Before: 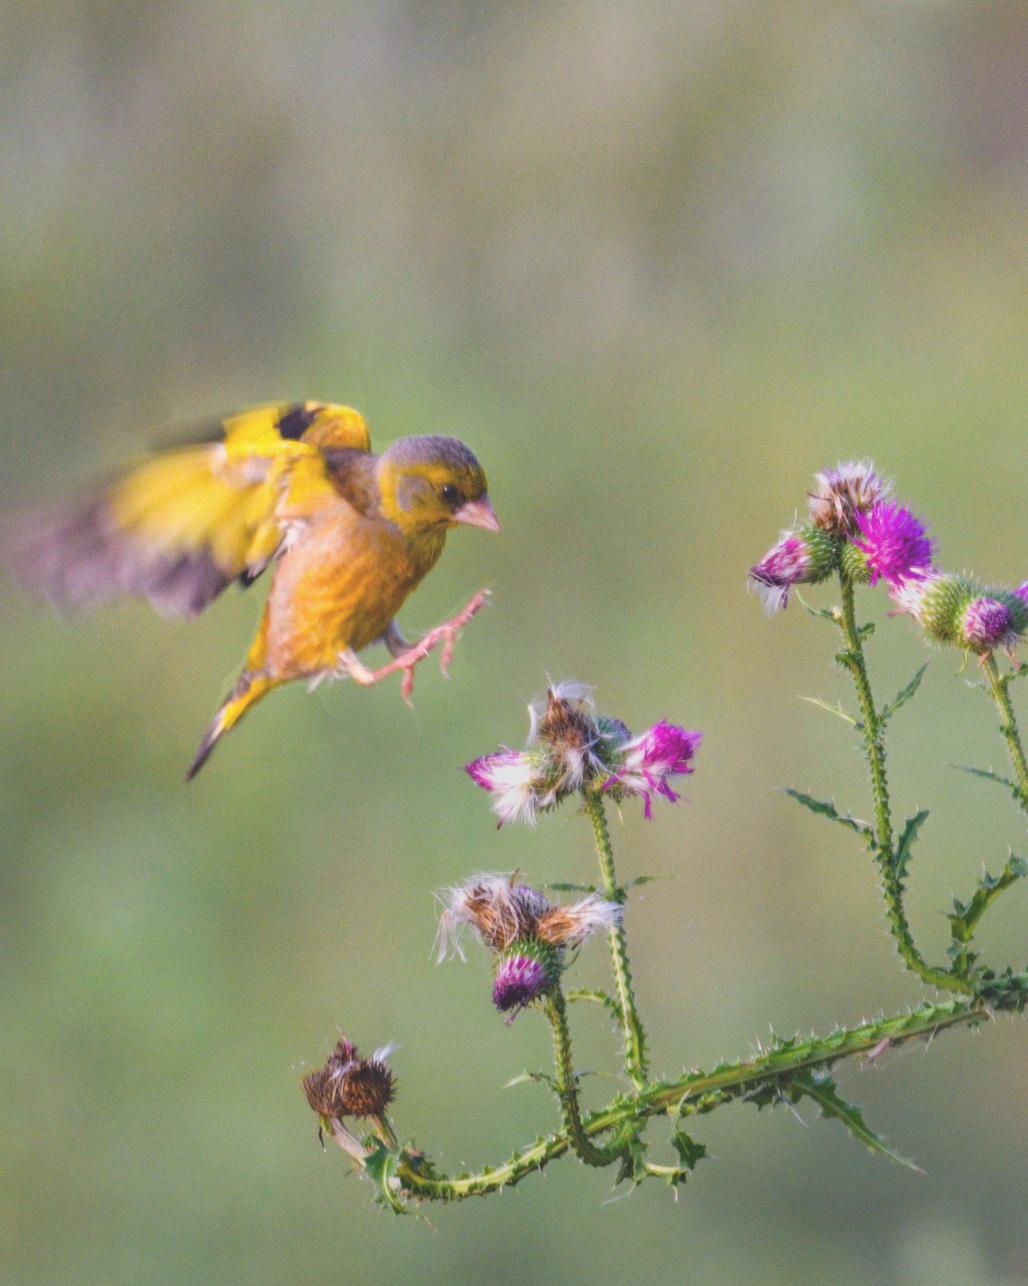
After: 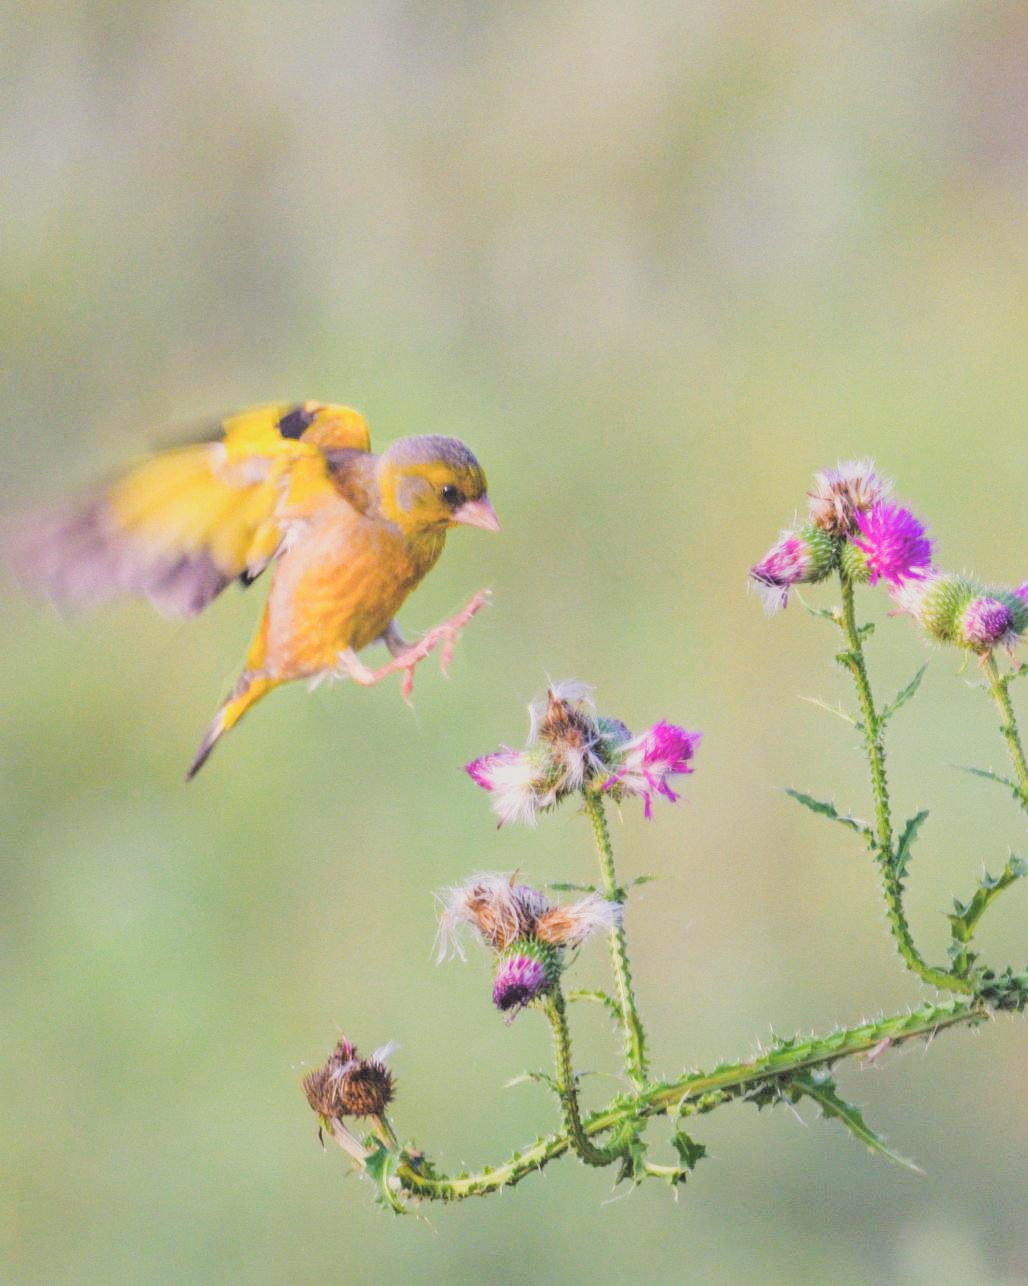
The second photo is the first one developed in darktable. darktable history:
color correction: highlights b* 2.99
exposure: black level correction 0, exposure 0.898 EV, compensate highlight preservation false
filmic rgb: black relative exposure -4.21 EV, white relative exposure 5.16 EV, hardness 2.08, contrast 1.178
